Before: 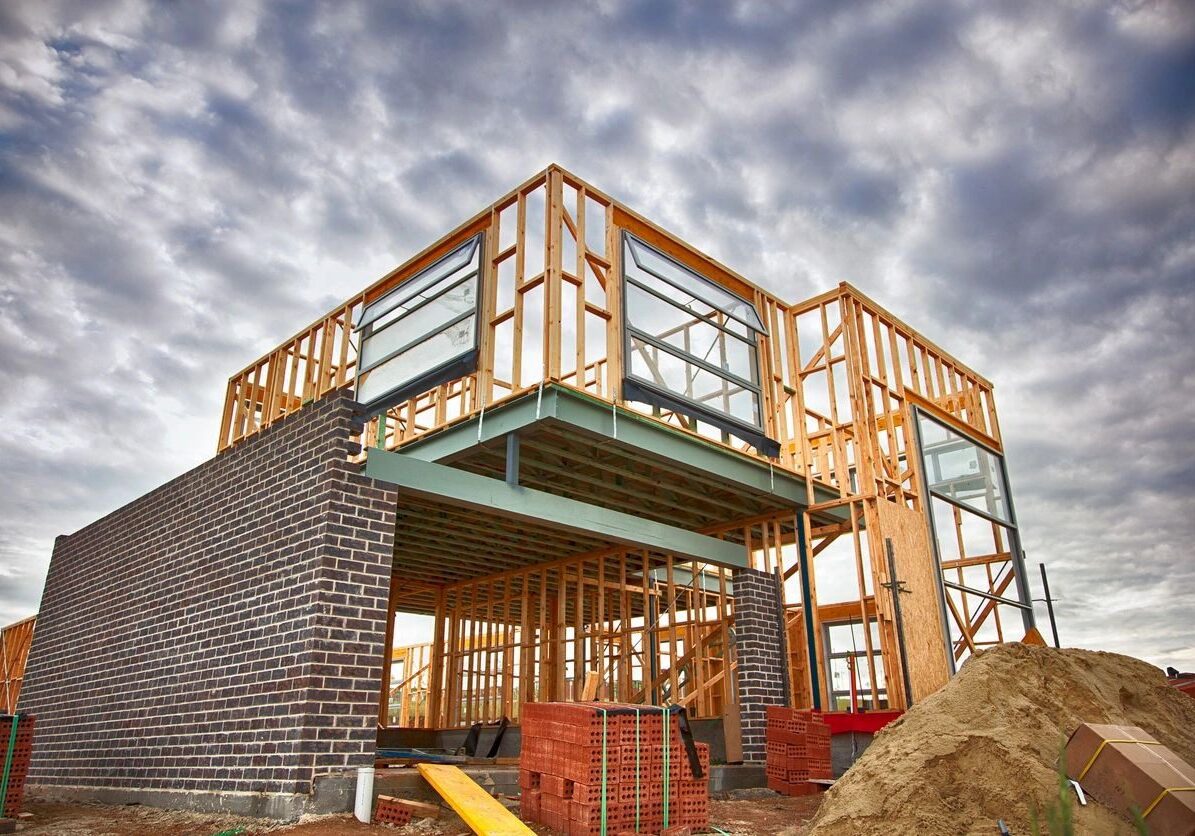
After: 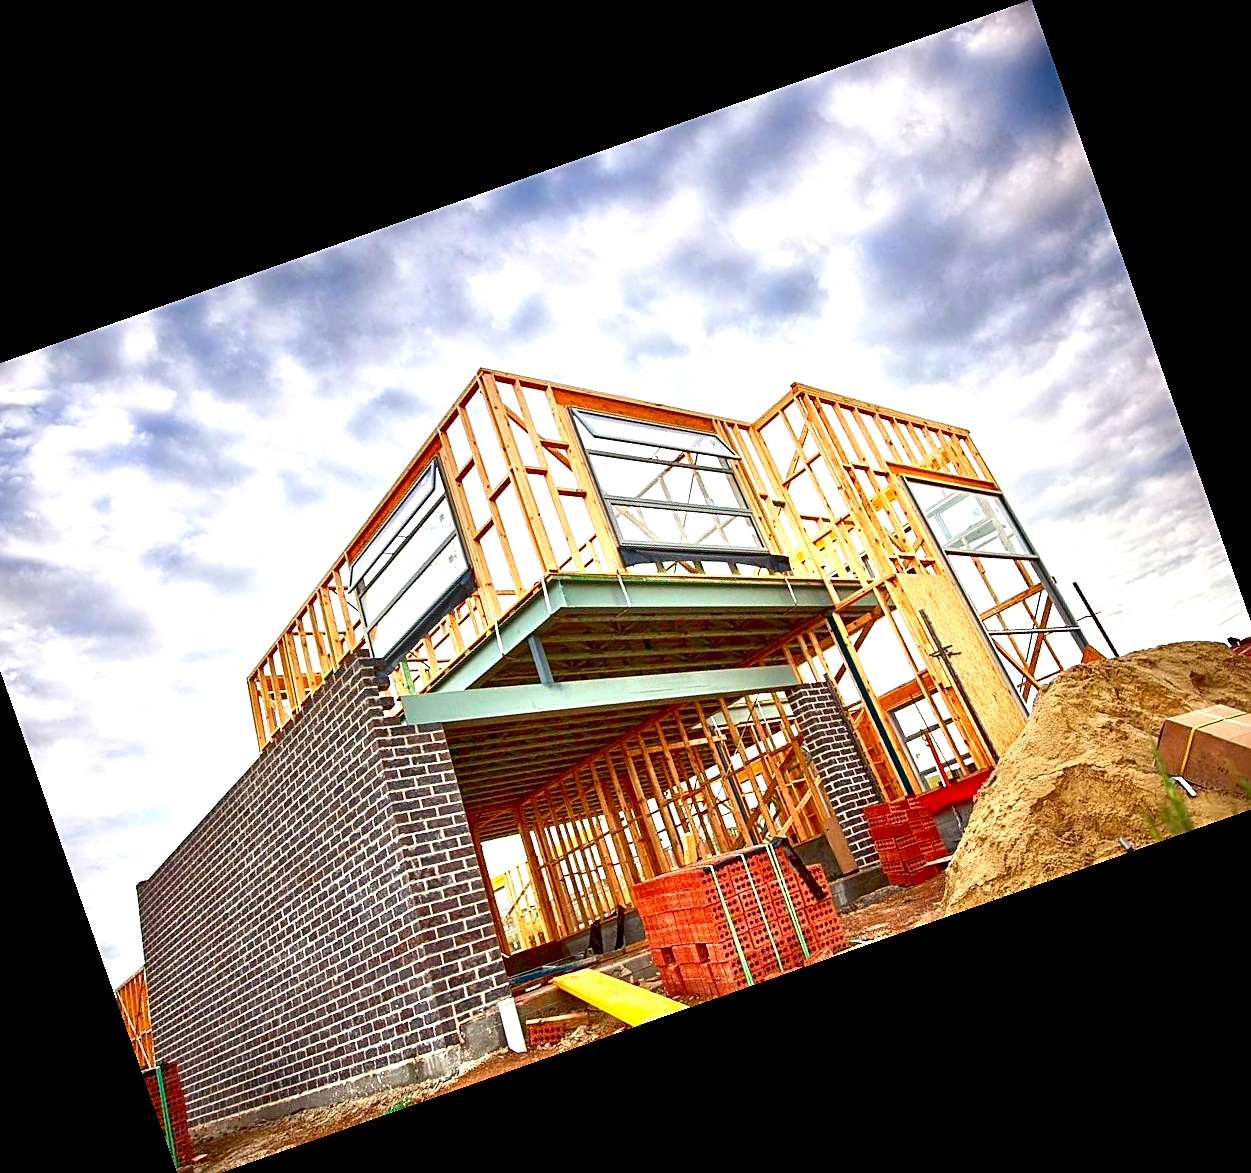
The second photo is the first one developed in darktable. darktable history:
exposure: black level correction 0.01, exposure 1 EV, compensate highlight preservation false
crop and rotate: angle 19.43°, left 6.812%, right 4.125%, bottom 1.087%
contrast brightness saturation: contrast 0.13, brightness -0.05, saturation 0.16
sharpen: on, module defaults
